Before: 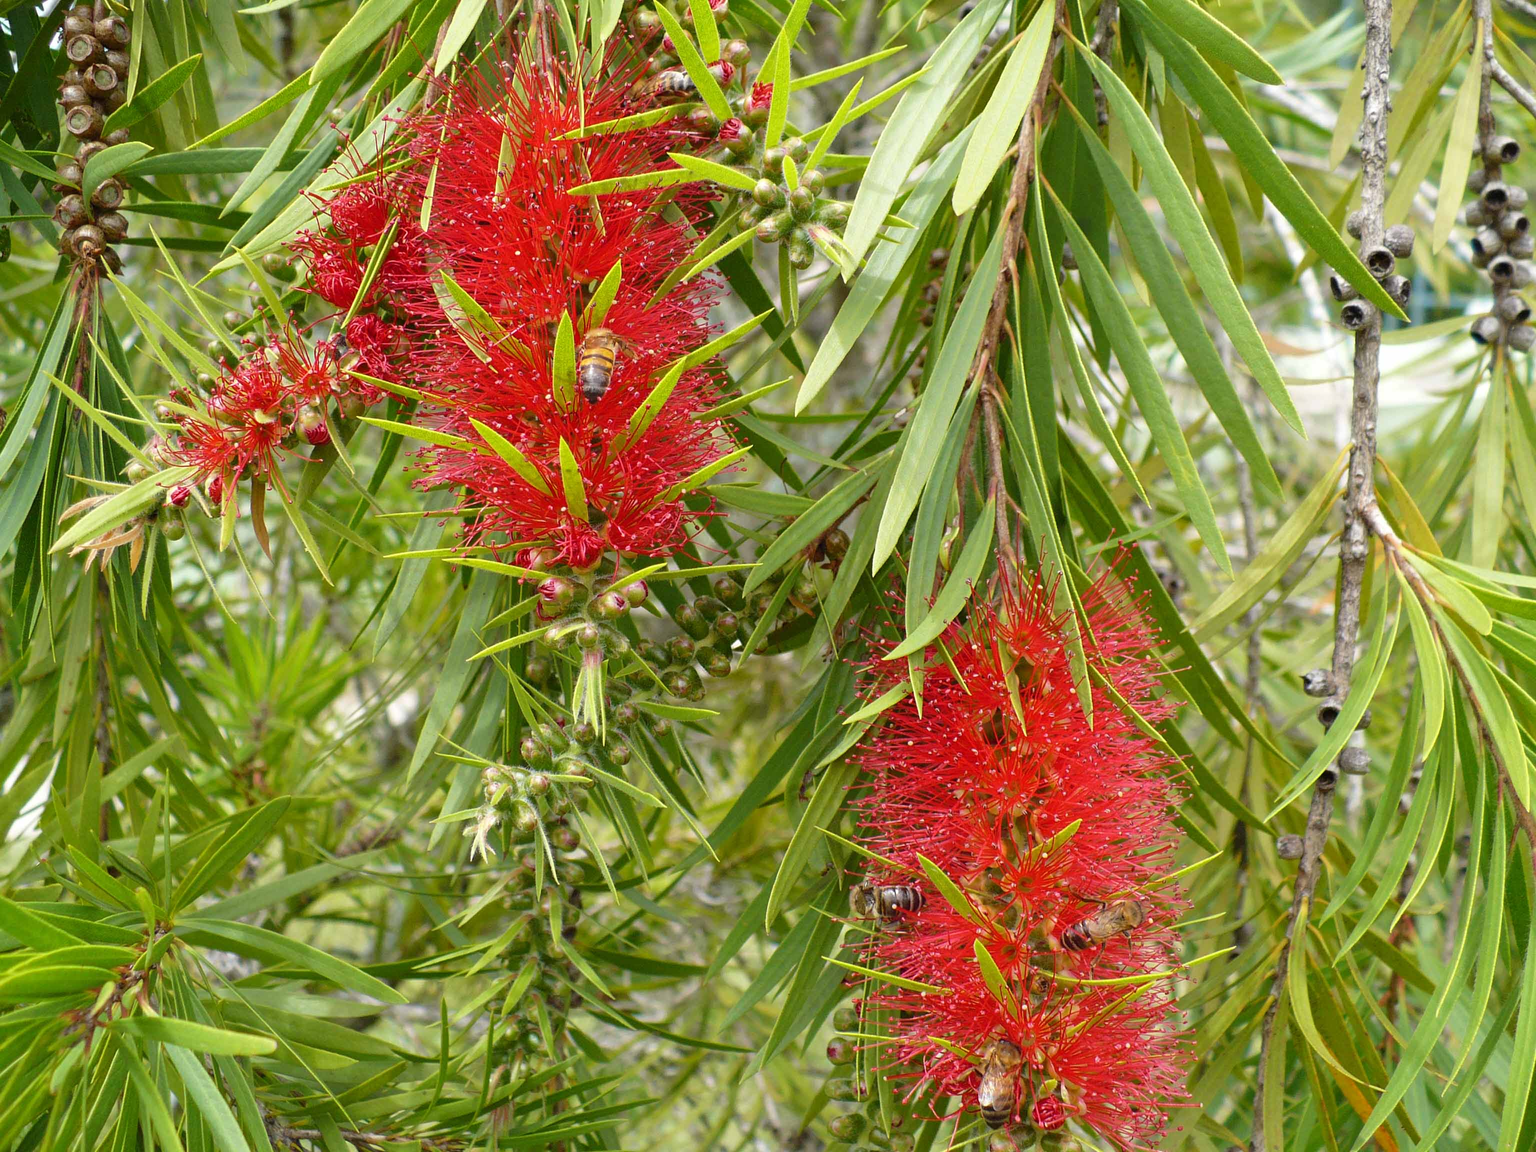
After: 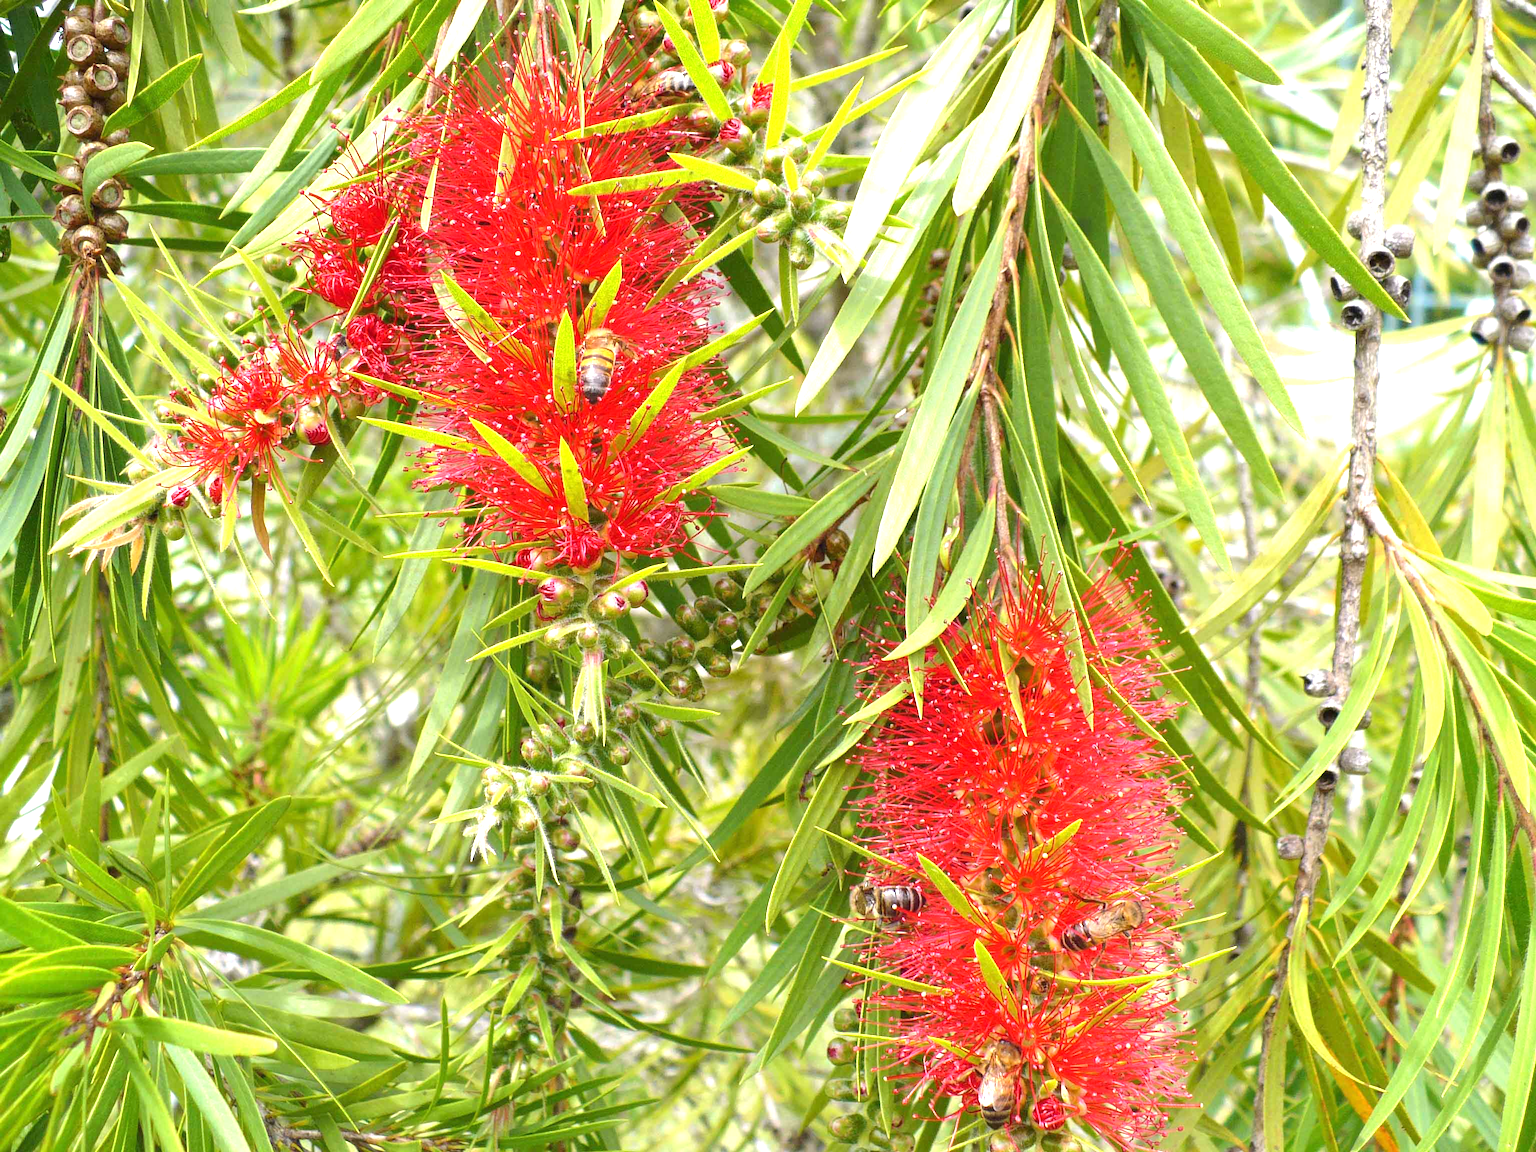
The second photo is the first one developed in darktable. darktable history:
exposure: black level correction 0, exposure 1 EV, compensate exposure bias true, compensate highlight preservation false
white balance: red 1.009, blue 1.027
